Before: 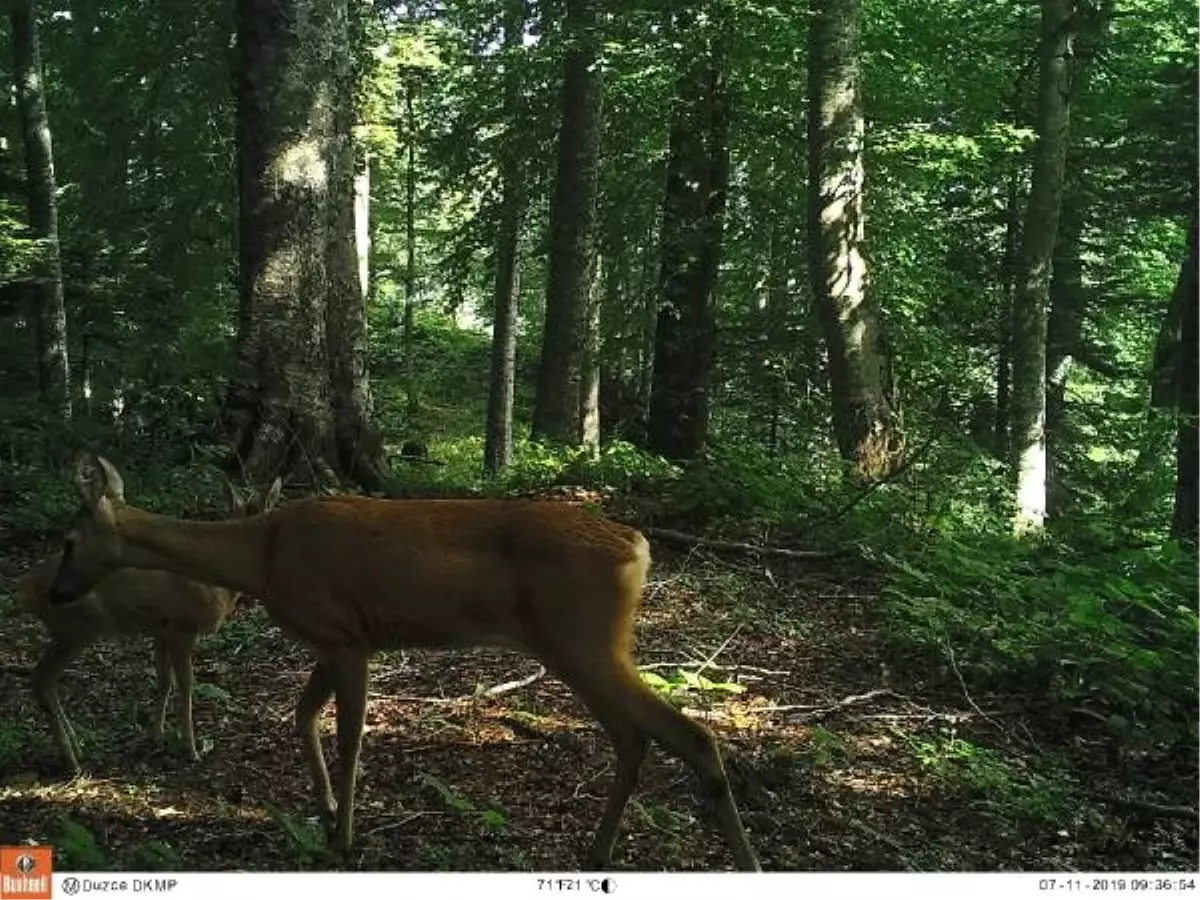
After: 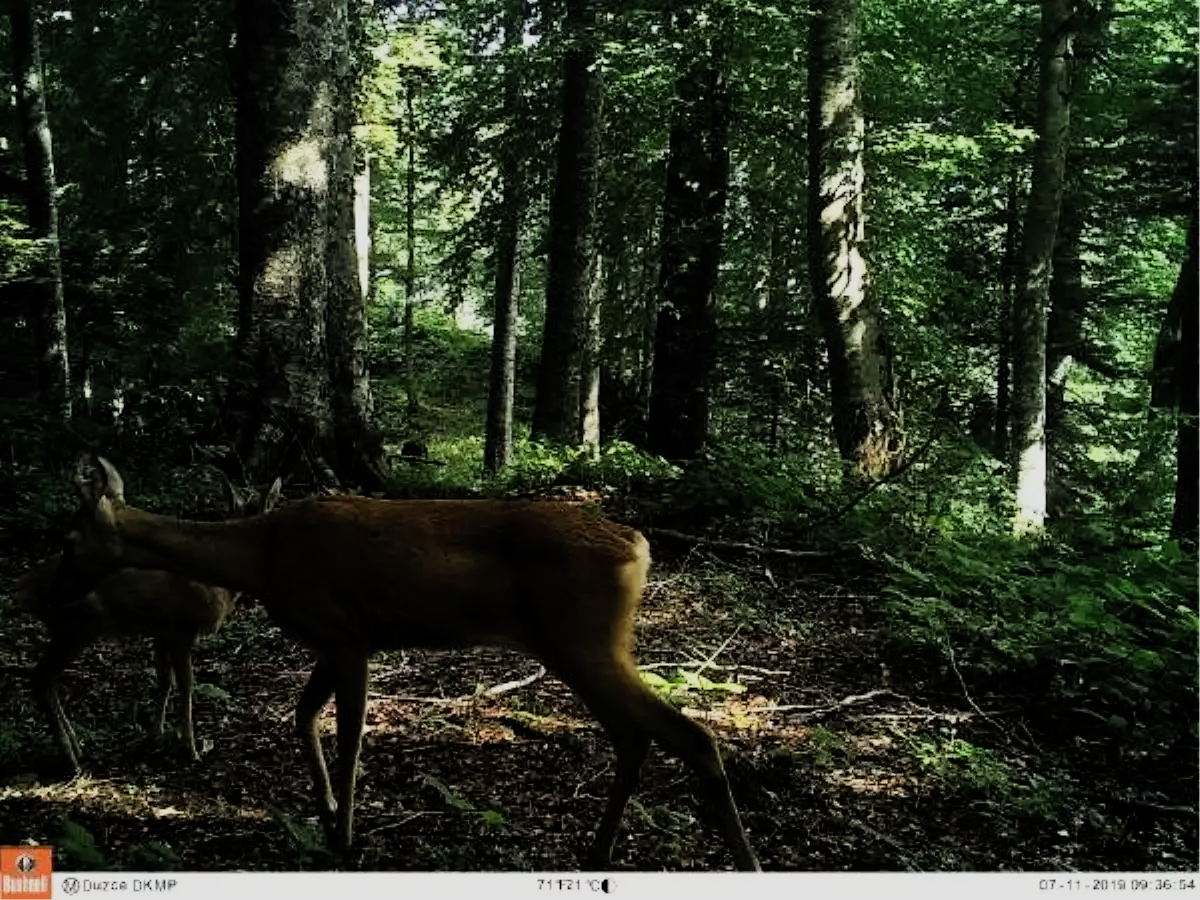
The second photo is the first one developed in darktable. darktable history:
filmic rgb: black relative exposure -7.5 EV, white relative exposure 4.99 EV, hardness 3.33, contrast 1.301
